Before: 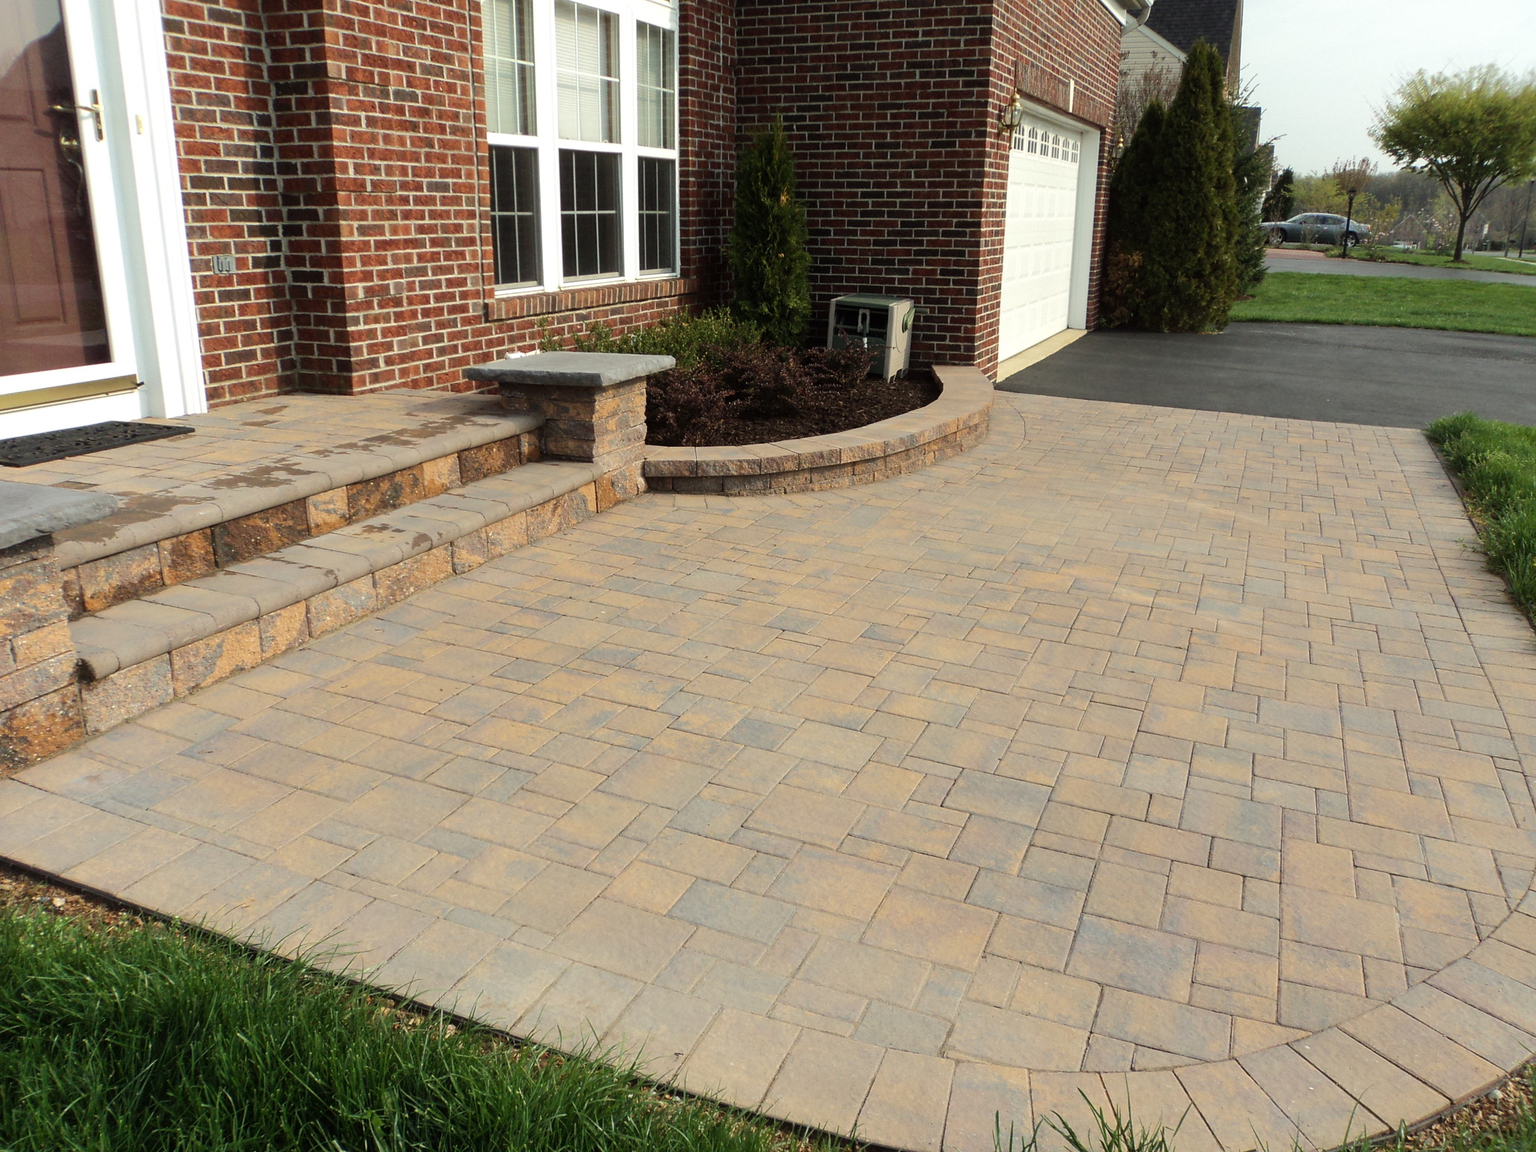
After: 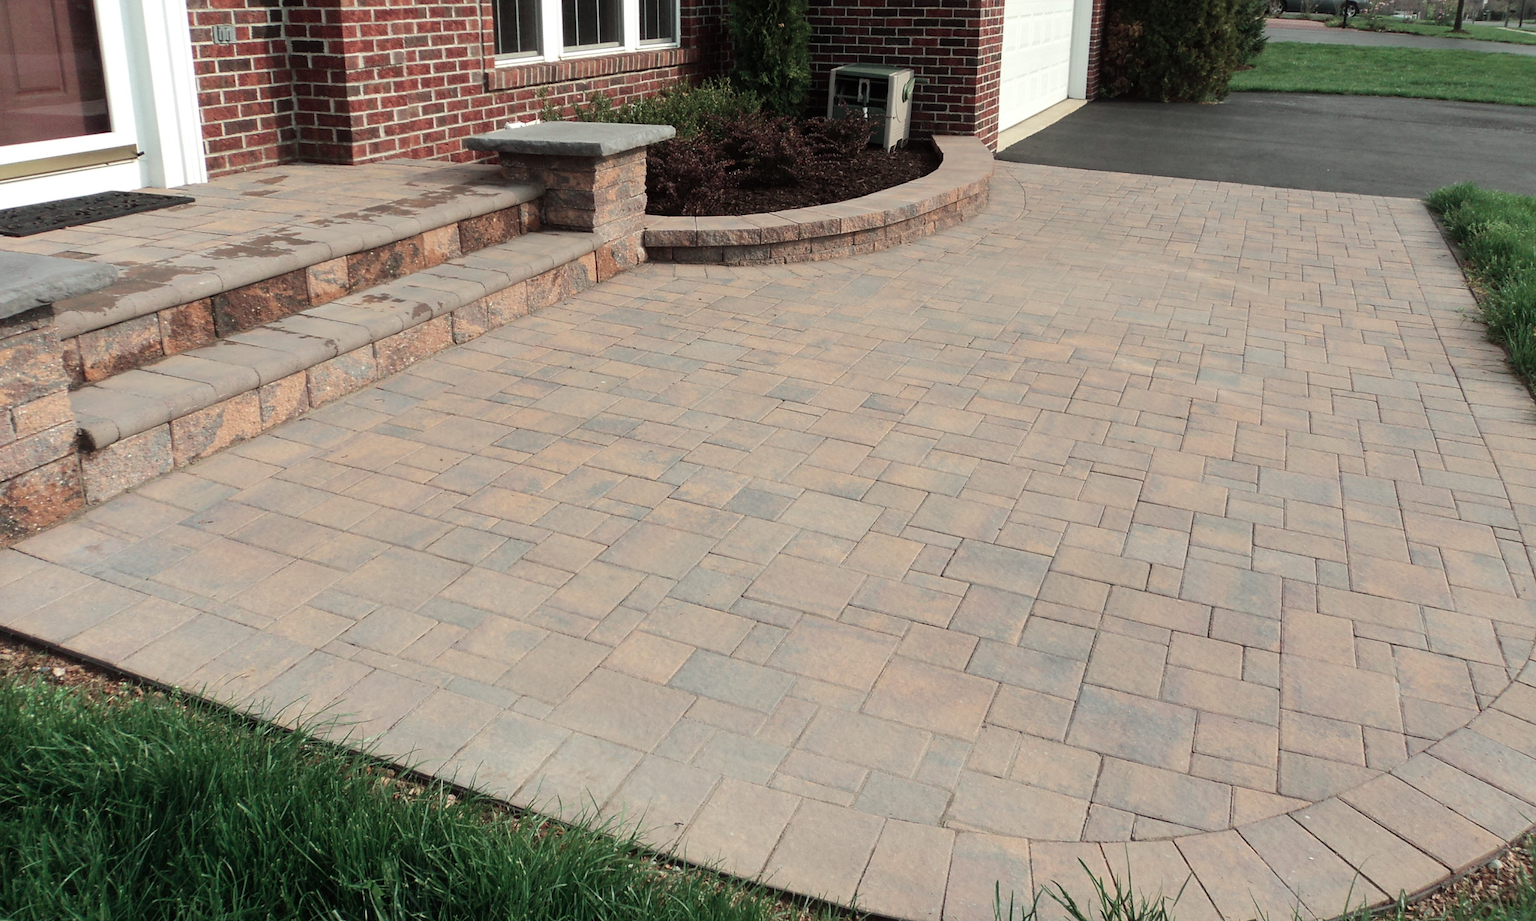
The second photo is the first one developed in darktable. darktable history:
crop and rotate: top 19.998%
color contrast: blue-yellow contrast 0.62
